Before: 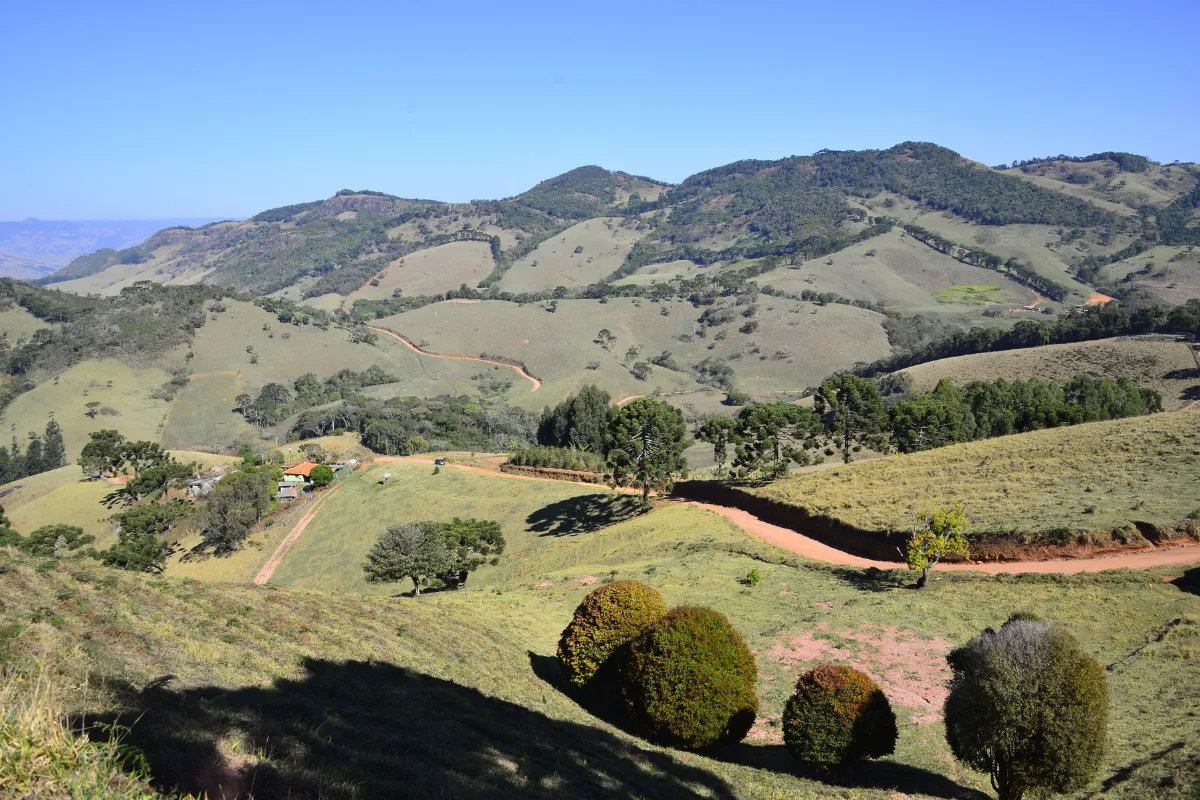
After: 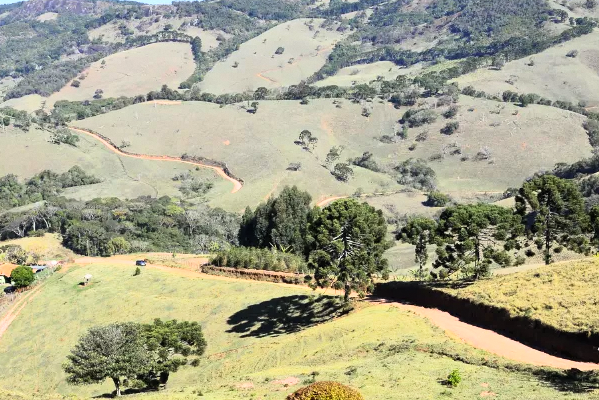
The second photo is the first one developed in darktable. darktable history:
grain: coarseness 0.09 ISO, strength 10%
crop: left 25%, top 25%, right 25%, bottom 25%
base curve: curves: ch0 [(0, 0) (0.005, 0.002) (0.193, 0.295) (0.399, 0.664) (0.75, 0.928) (1, 1)]
